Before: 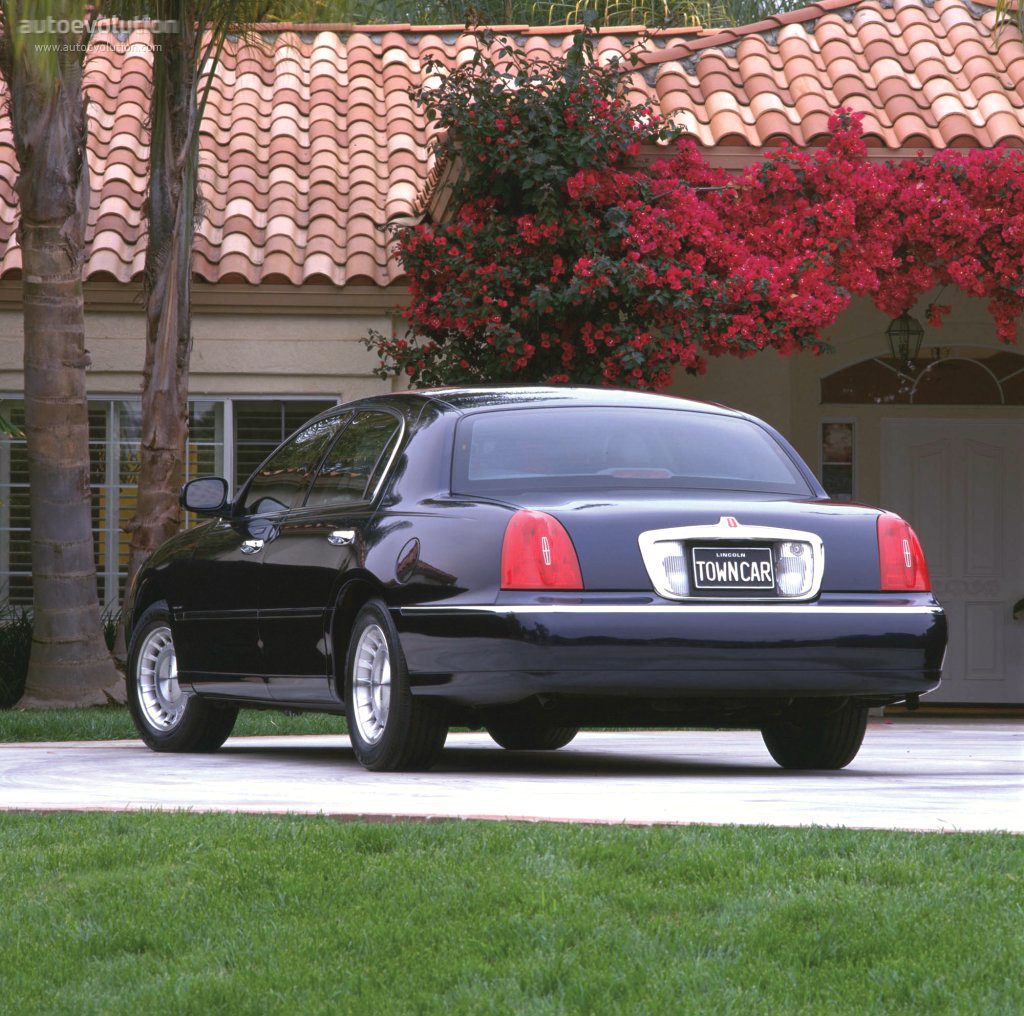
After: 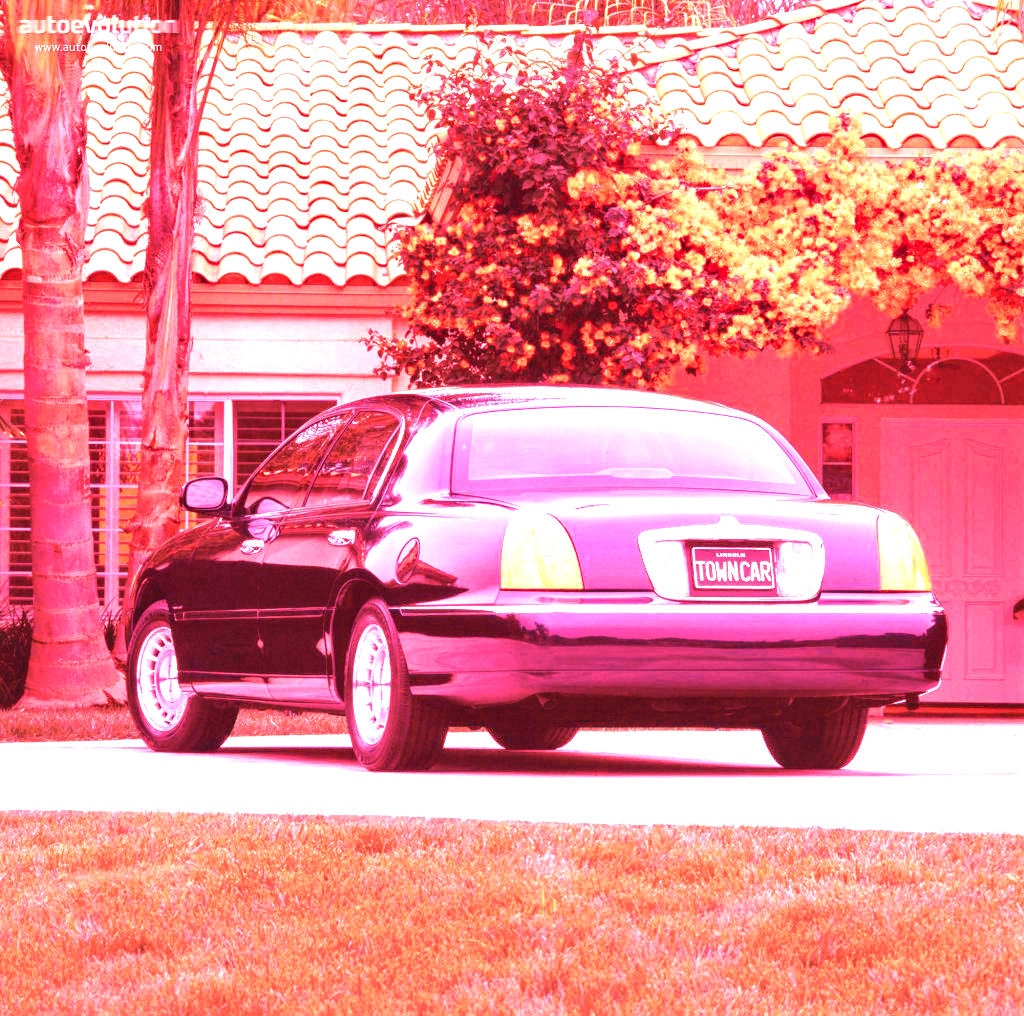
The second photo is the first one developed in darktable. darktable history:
color correction: highlights a* -2.73, highlights b* -2.09, shadows a* 2.41, shadows b* 2.73
white balance: red 4.26, blue 1.802
contrast equalizer: octaves 7, y [[0.6 ×6], [0.55 ×6], [0 ×6], [0 ×6], [0 ×6]], mix 0.35
velvia: strength 15%
